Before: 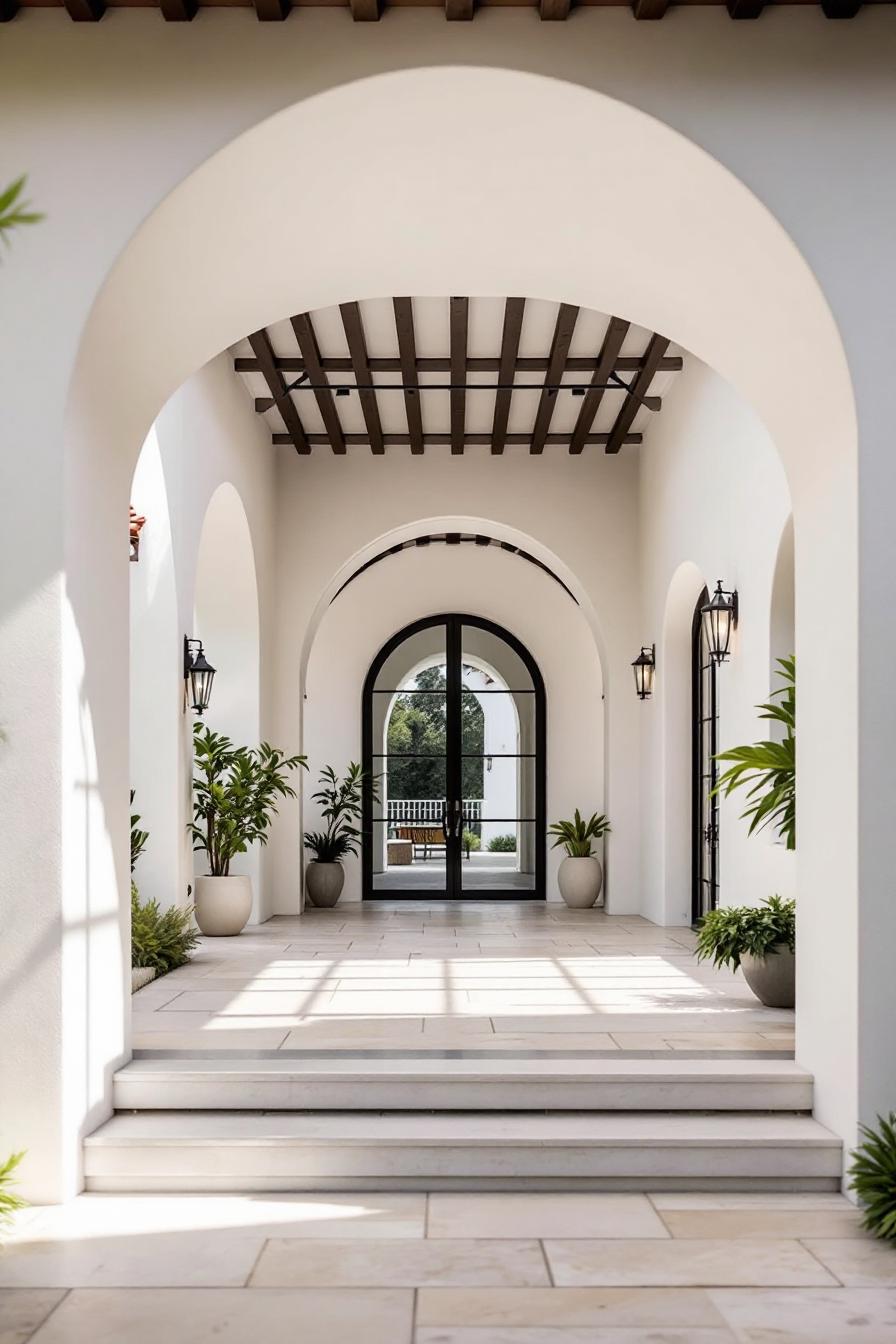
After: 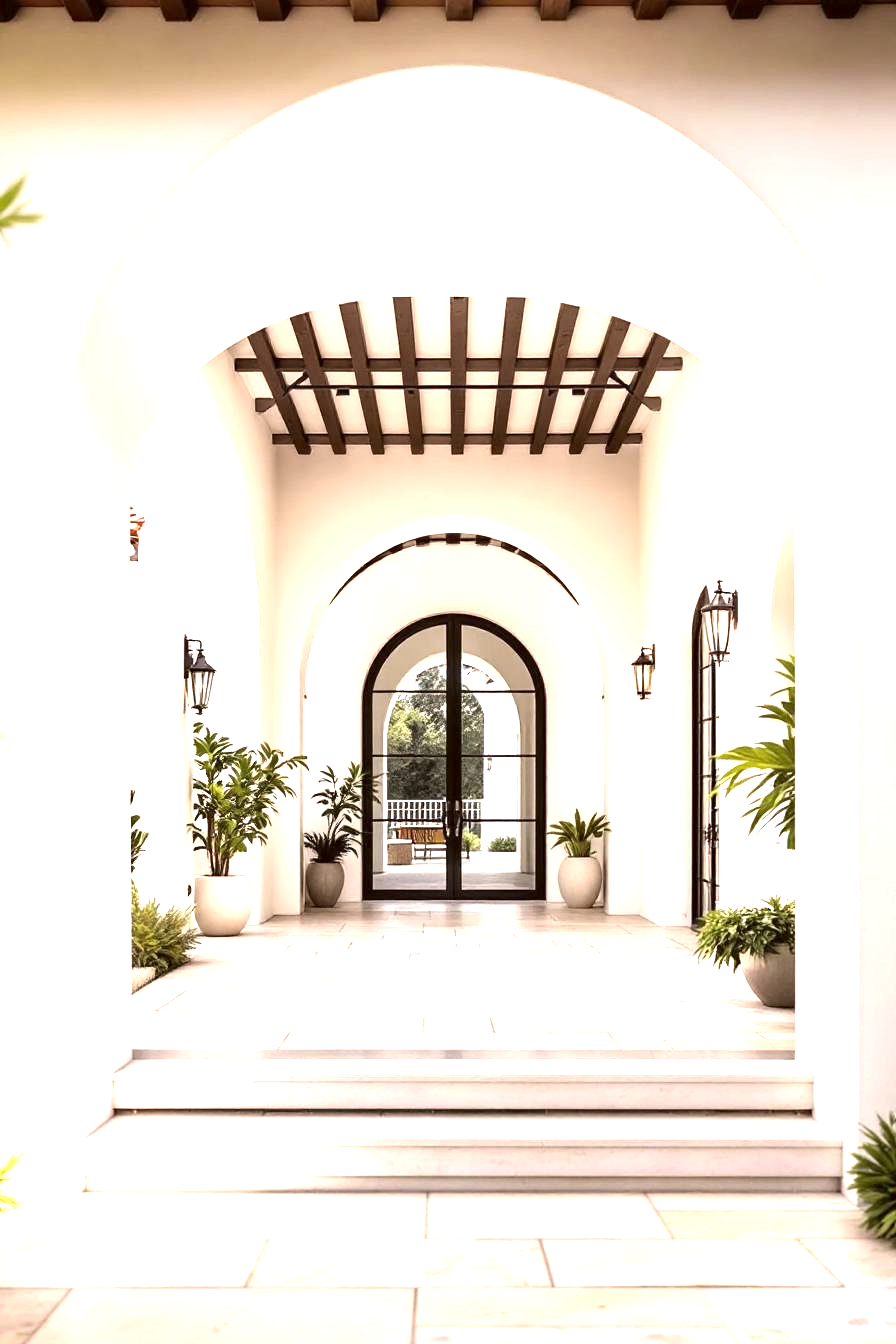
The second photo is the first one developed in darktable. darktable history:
color correction: highlights a* 6.27, highlights b* 8.24, shadows a* 6.05, shadows b* 7.02, saturation 0.9
exposure: black level correction 0, exposure 1.46 EV, compensate highlight preservation false
